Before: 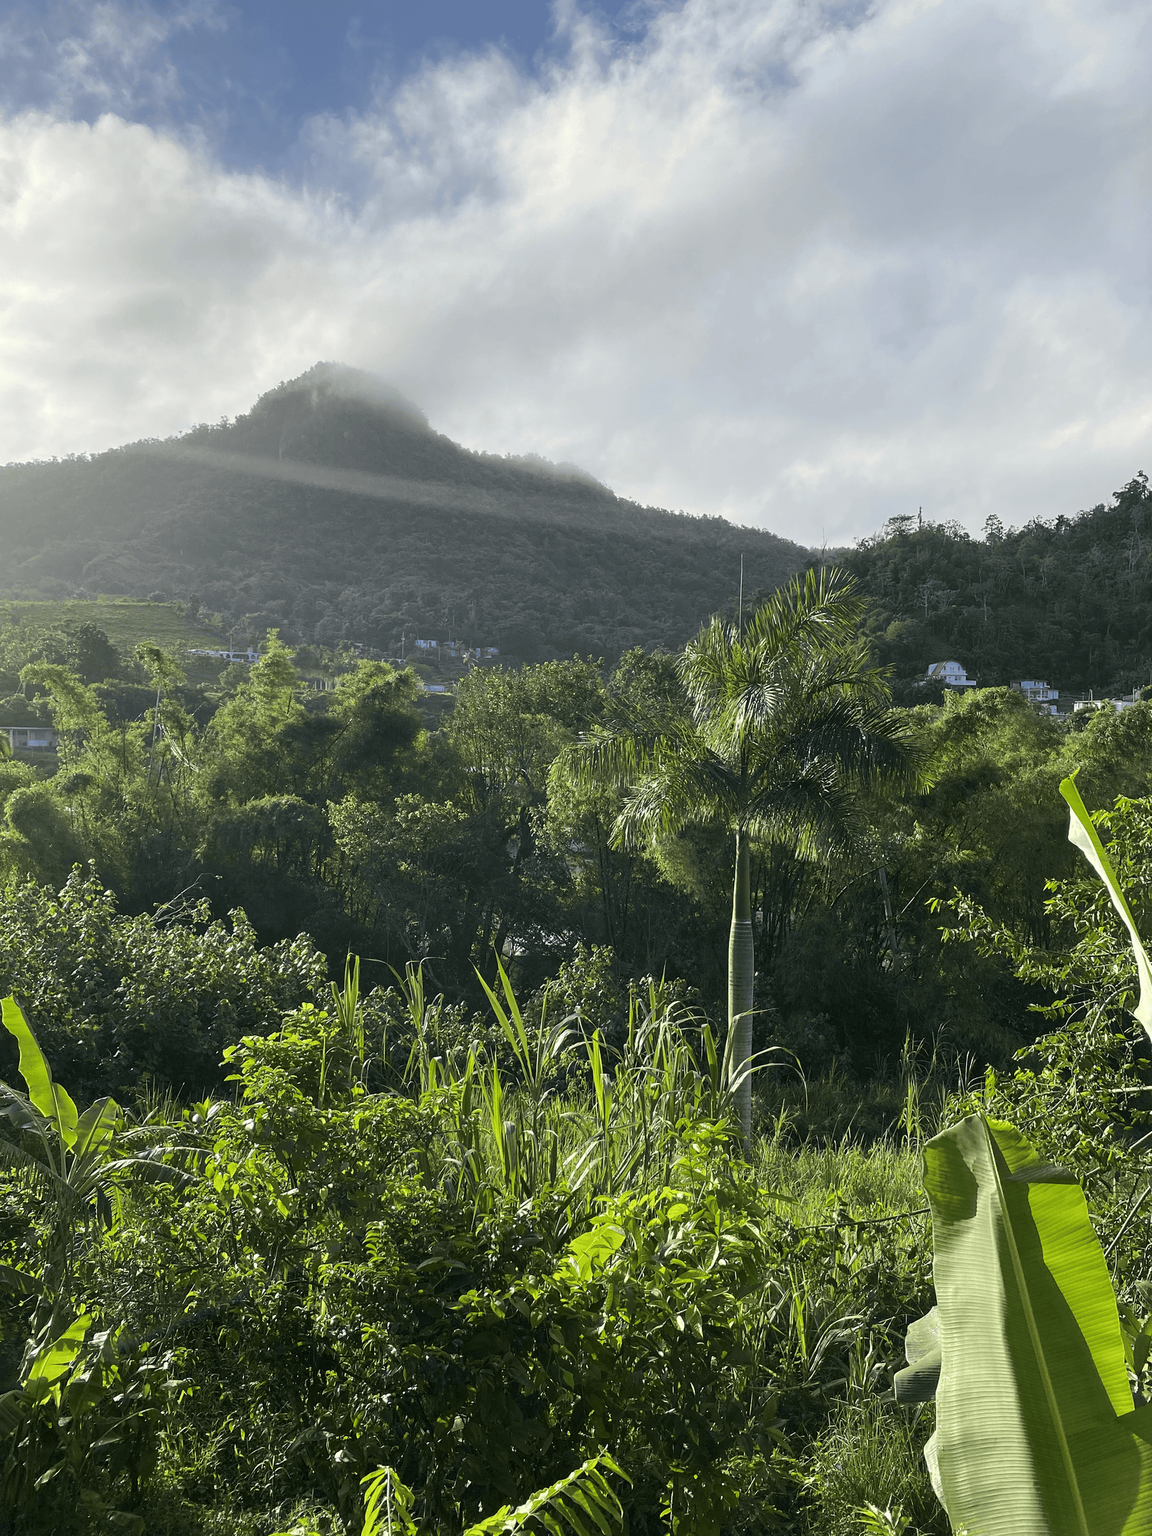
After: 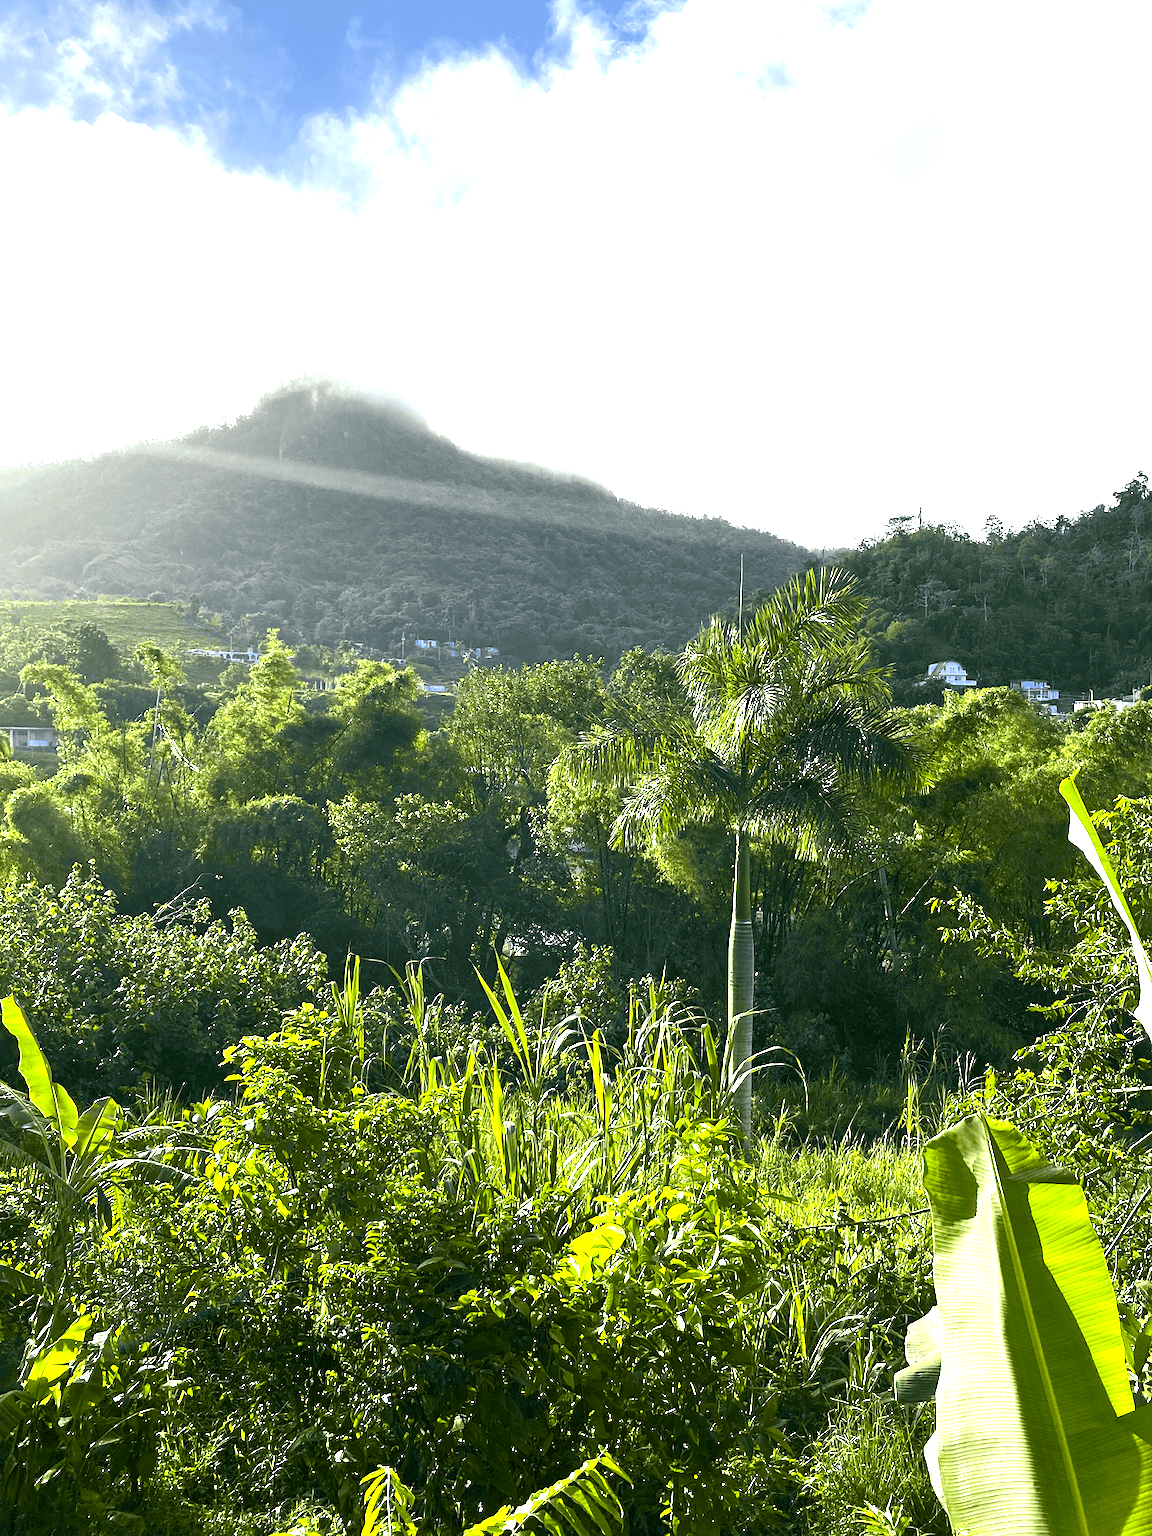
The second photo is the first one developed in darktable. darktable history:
color balance rgb: shadows lift › luminance -10.213%, shadows lift › chroma 0.77%, shadows lift › hue 115.77°, perceptual saturation grading › global saturation 45.577%, perceptual saturation grading › highlights -50.282%, perceptual saturation grading › shadows 30.706%, perceptual brilliance grading › global brilliance 12.166%, perceptual brilliance grading › highlights 14.763%, global vibrance 20%
exposure: black level correction 0.001, exposure 0.498 EV, compensate highlight preservation false
sharpen: radius 2.866, amount 0.868, threshold 47.464
